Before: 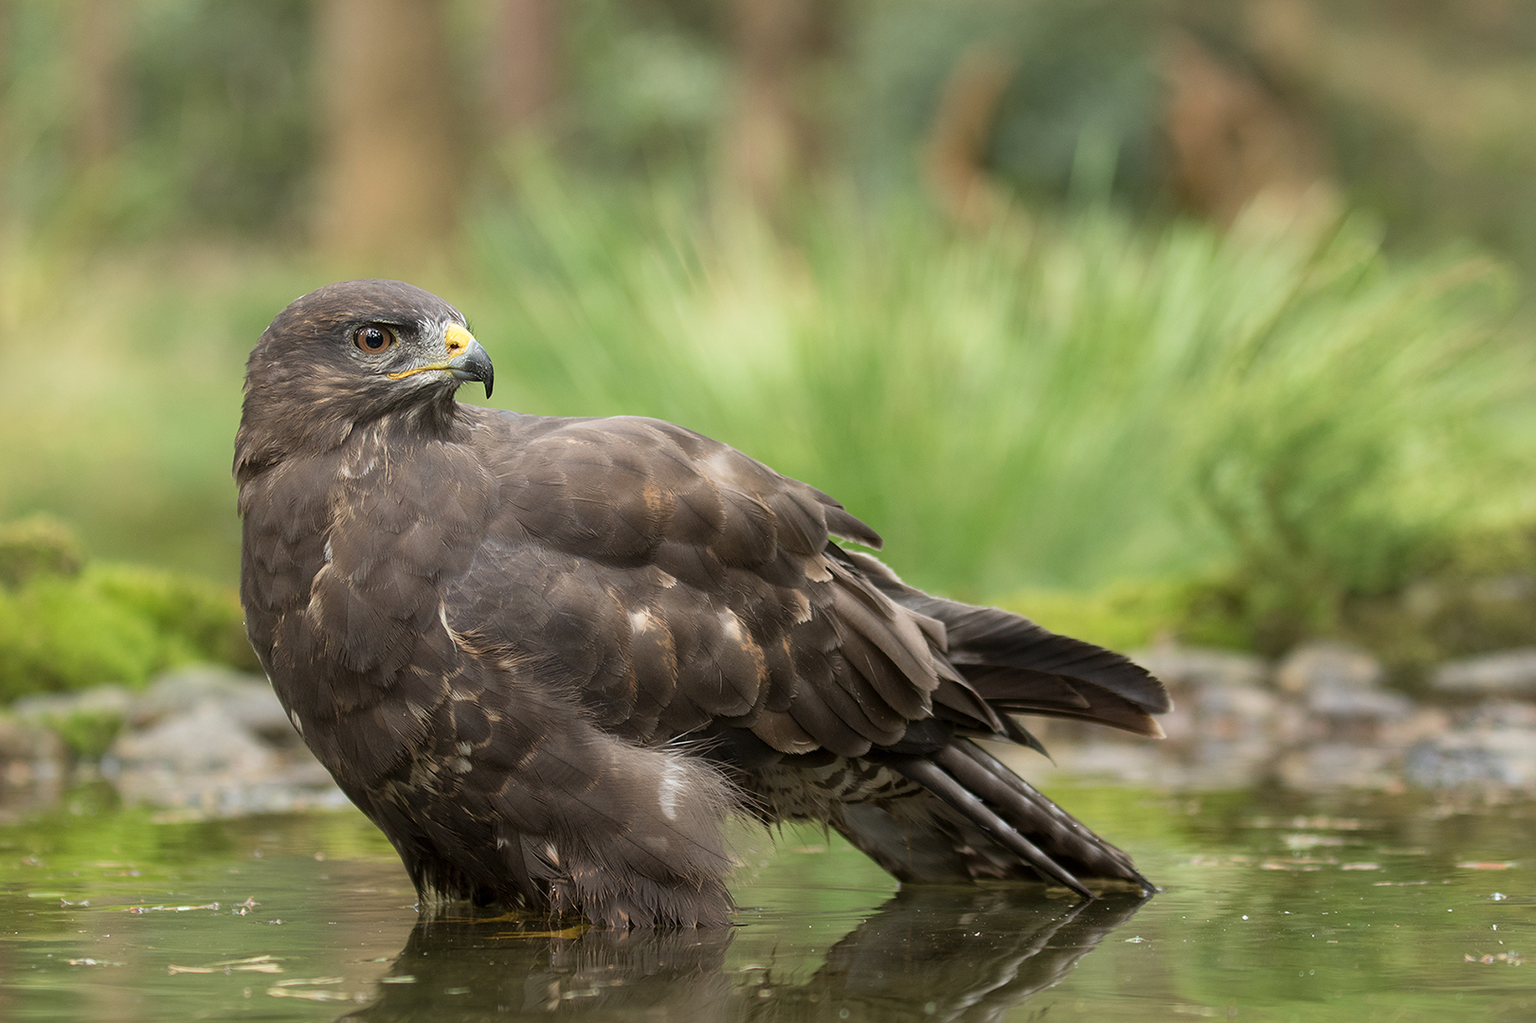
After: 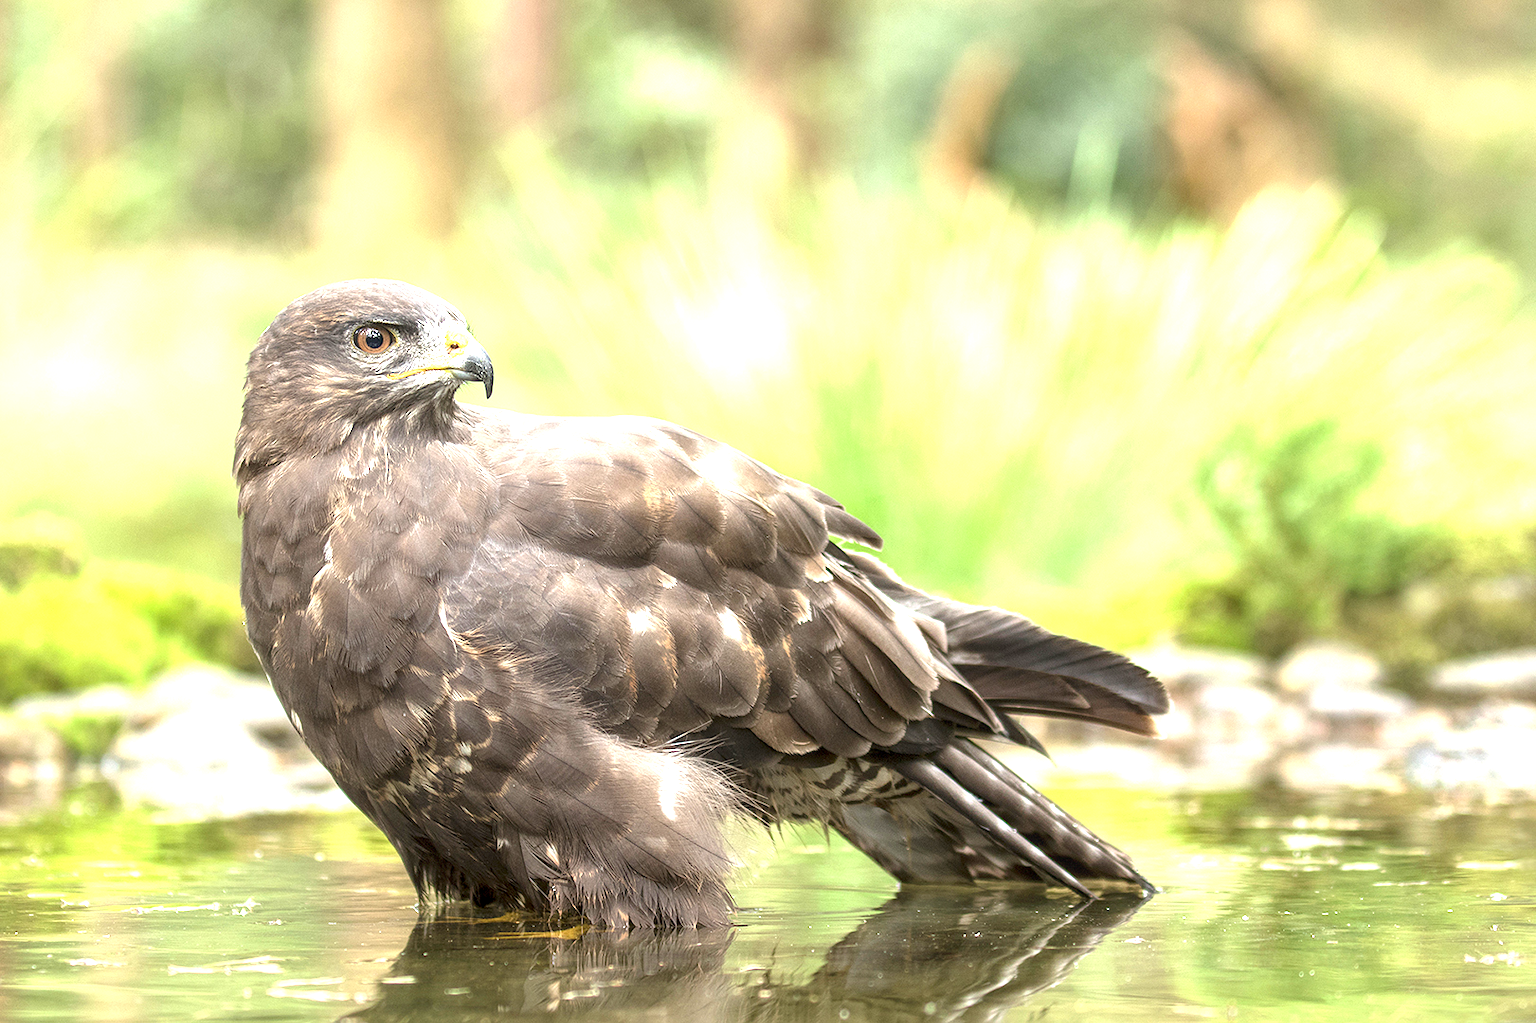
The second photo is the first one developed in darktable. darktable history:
exposure: black level correction 0, exposure 1.741 EV, compensate exposure bias true, compensate highlight preservation false
local contrast: on, module defaults
